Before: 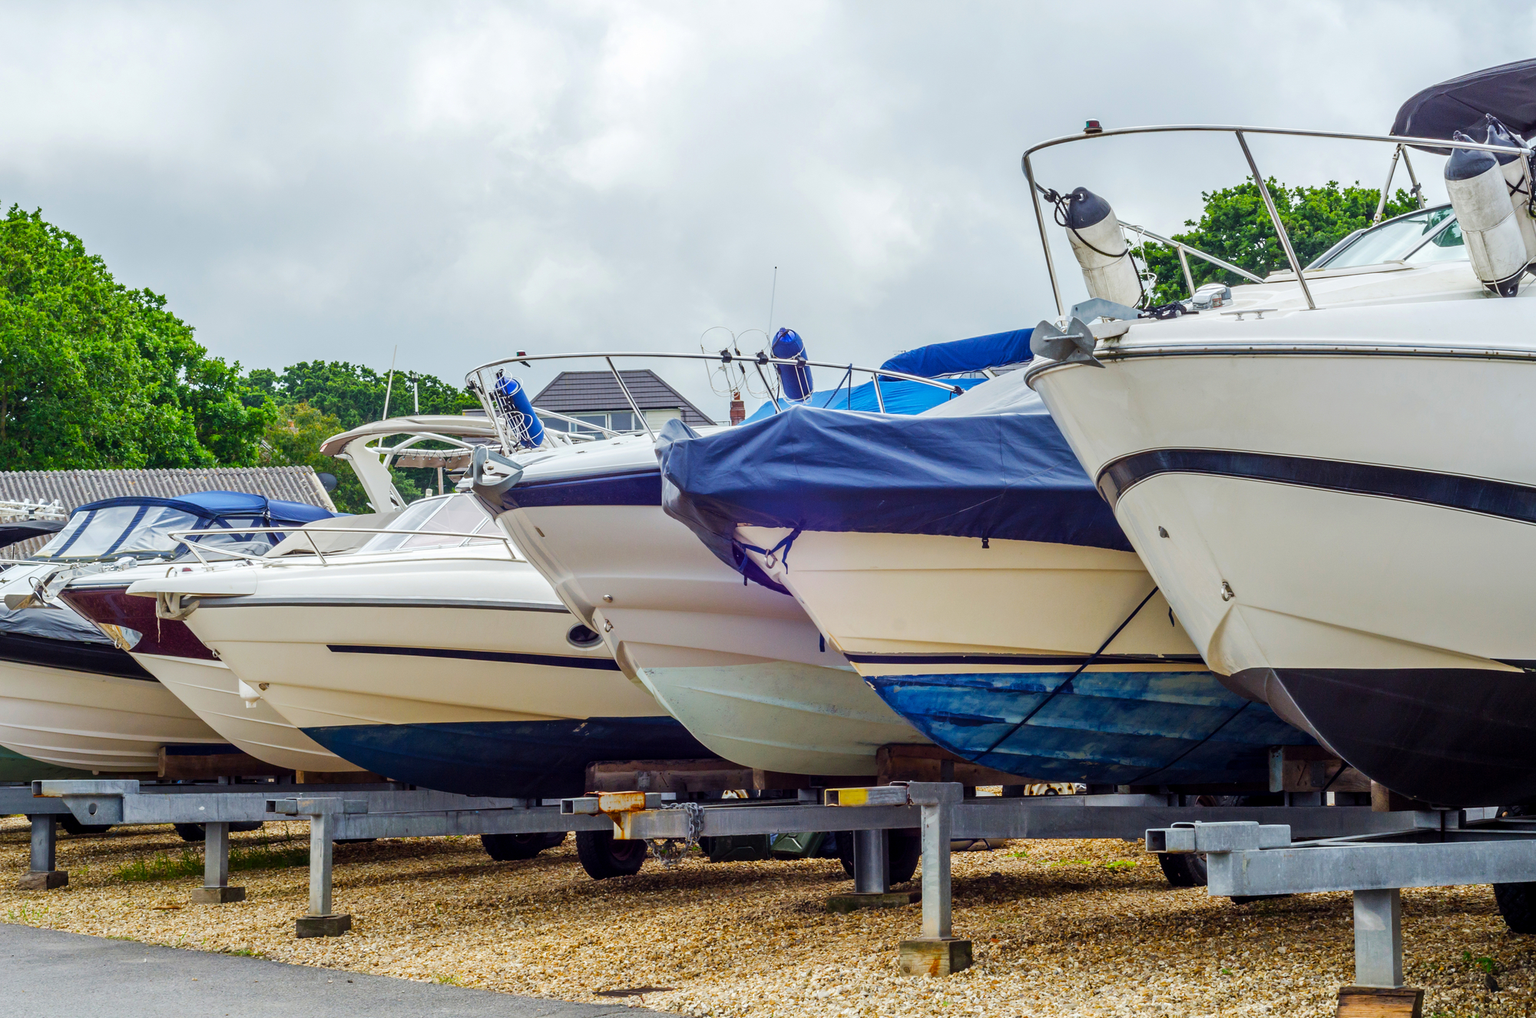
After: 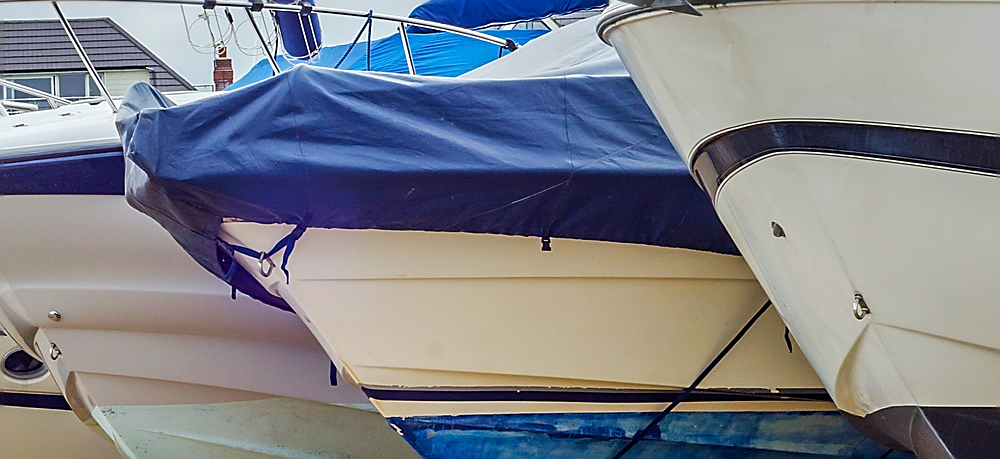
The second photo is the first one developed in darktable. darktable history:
crop: left 36.861%, top 34.944%, right 13.133%, bottom 30.38%
sharpen: radius 1.352, amount 1.252, threshold 0.706
